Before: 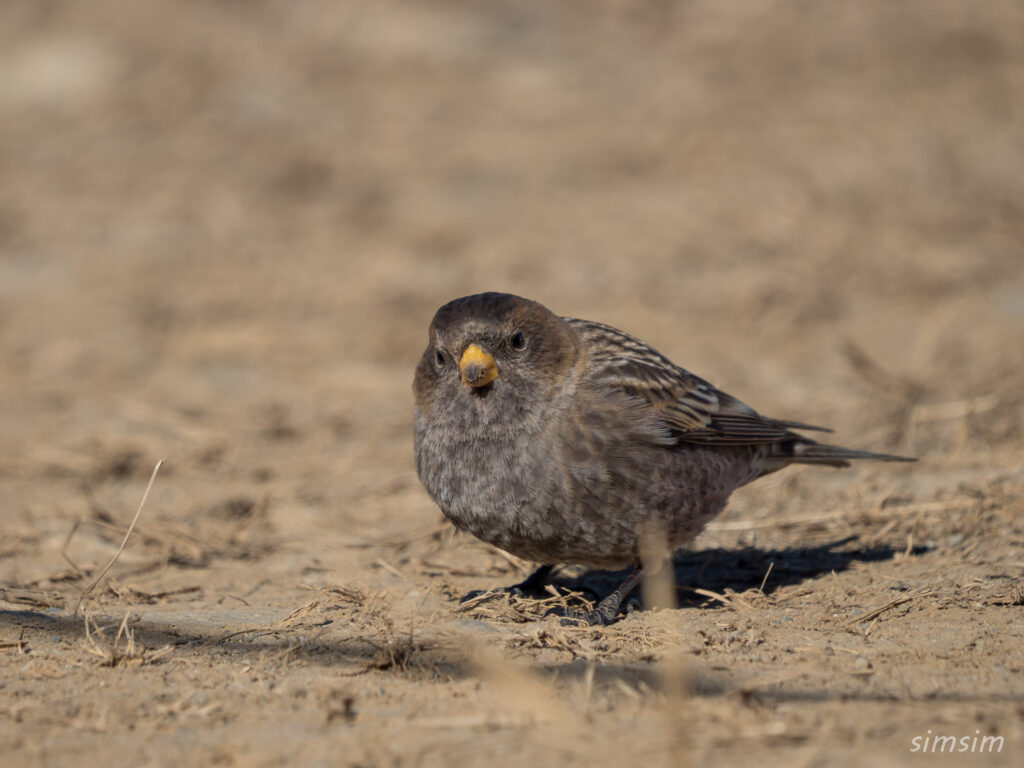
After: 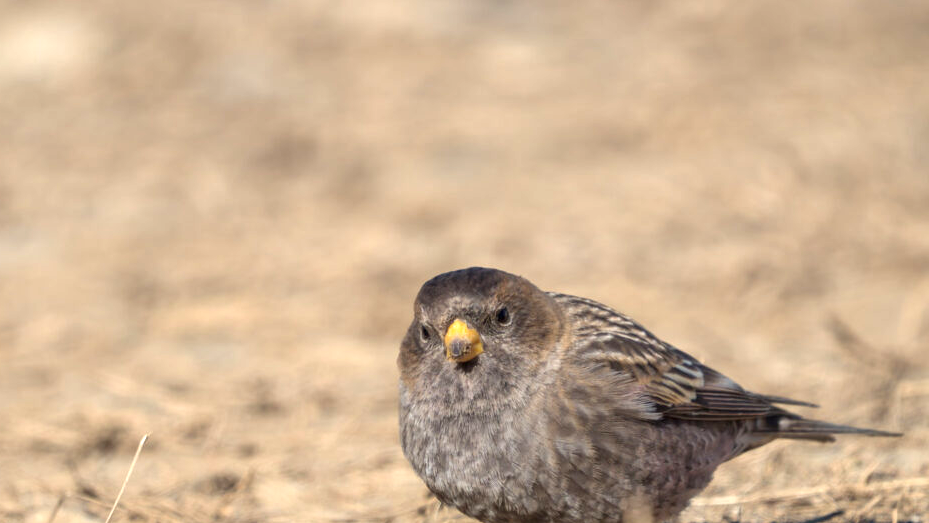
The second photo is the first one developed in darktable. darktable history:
exposure: black level correction 0, exposure 1.001 EV, compensate highlight preservation false
tone equalizer: edges refinement/feathering 500, mask exposure compensation -1.57 EV, preserve details no
crop: left 1.53%, top 3.379%, right 7.688%, bottom 28.485%
